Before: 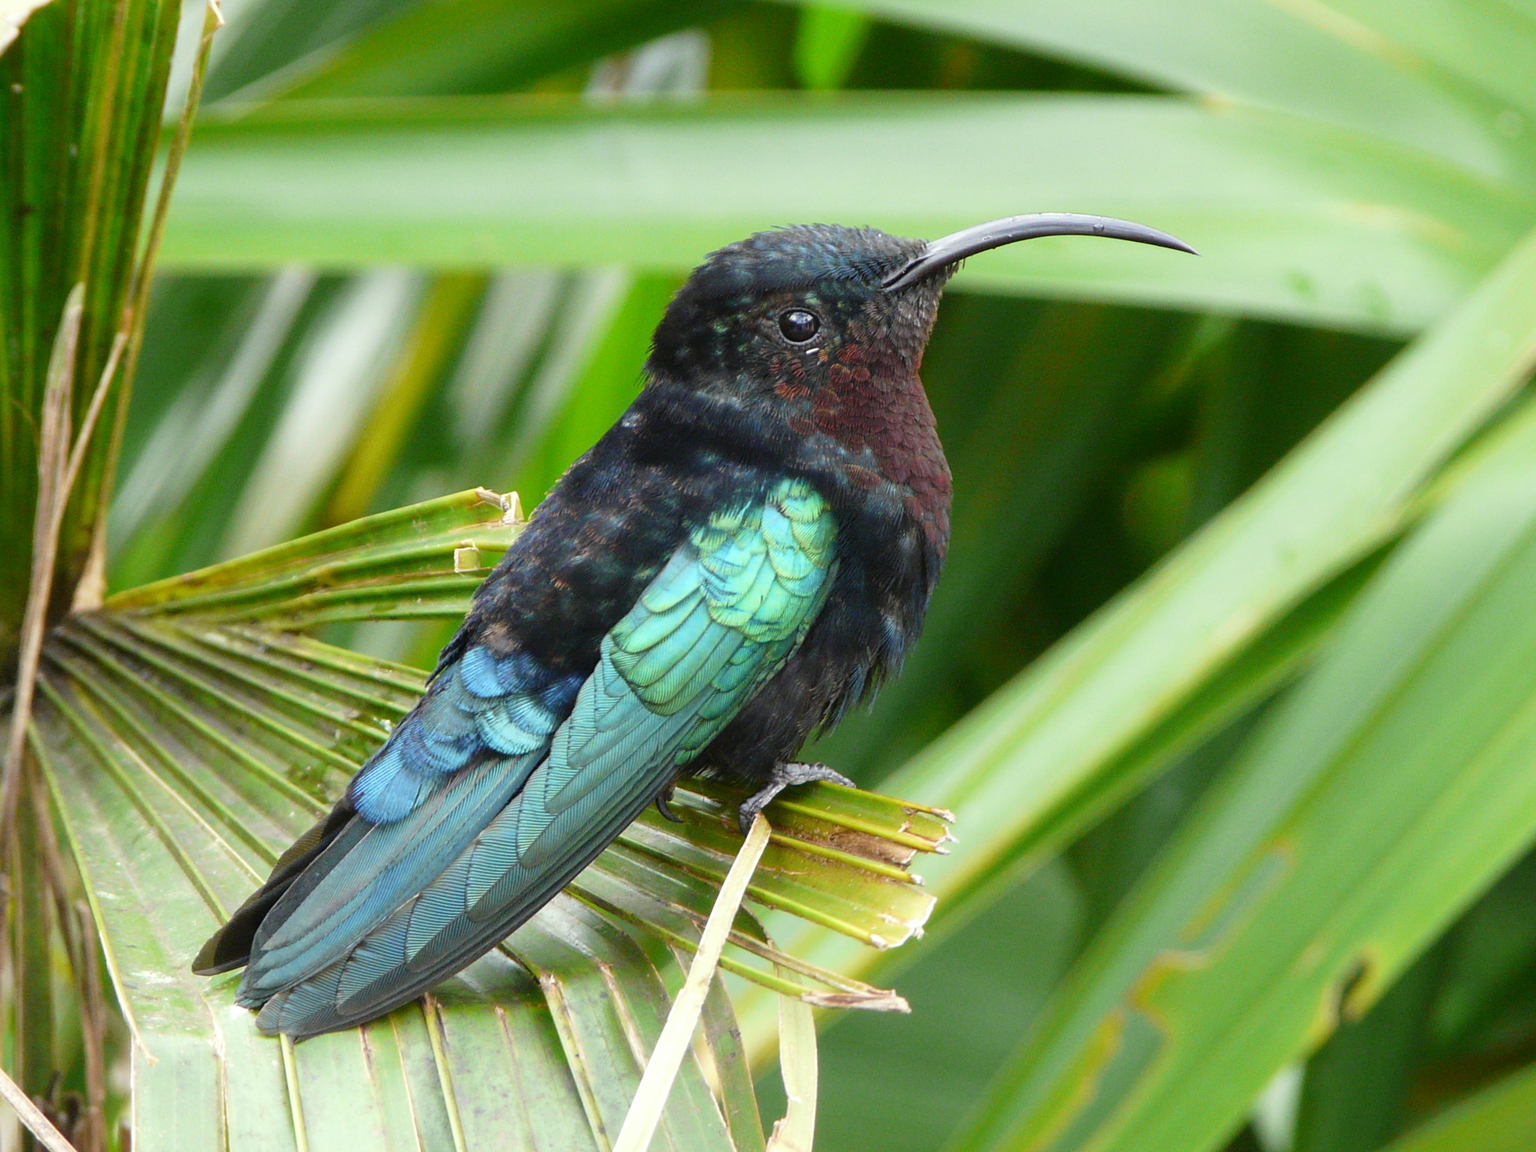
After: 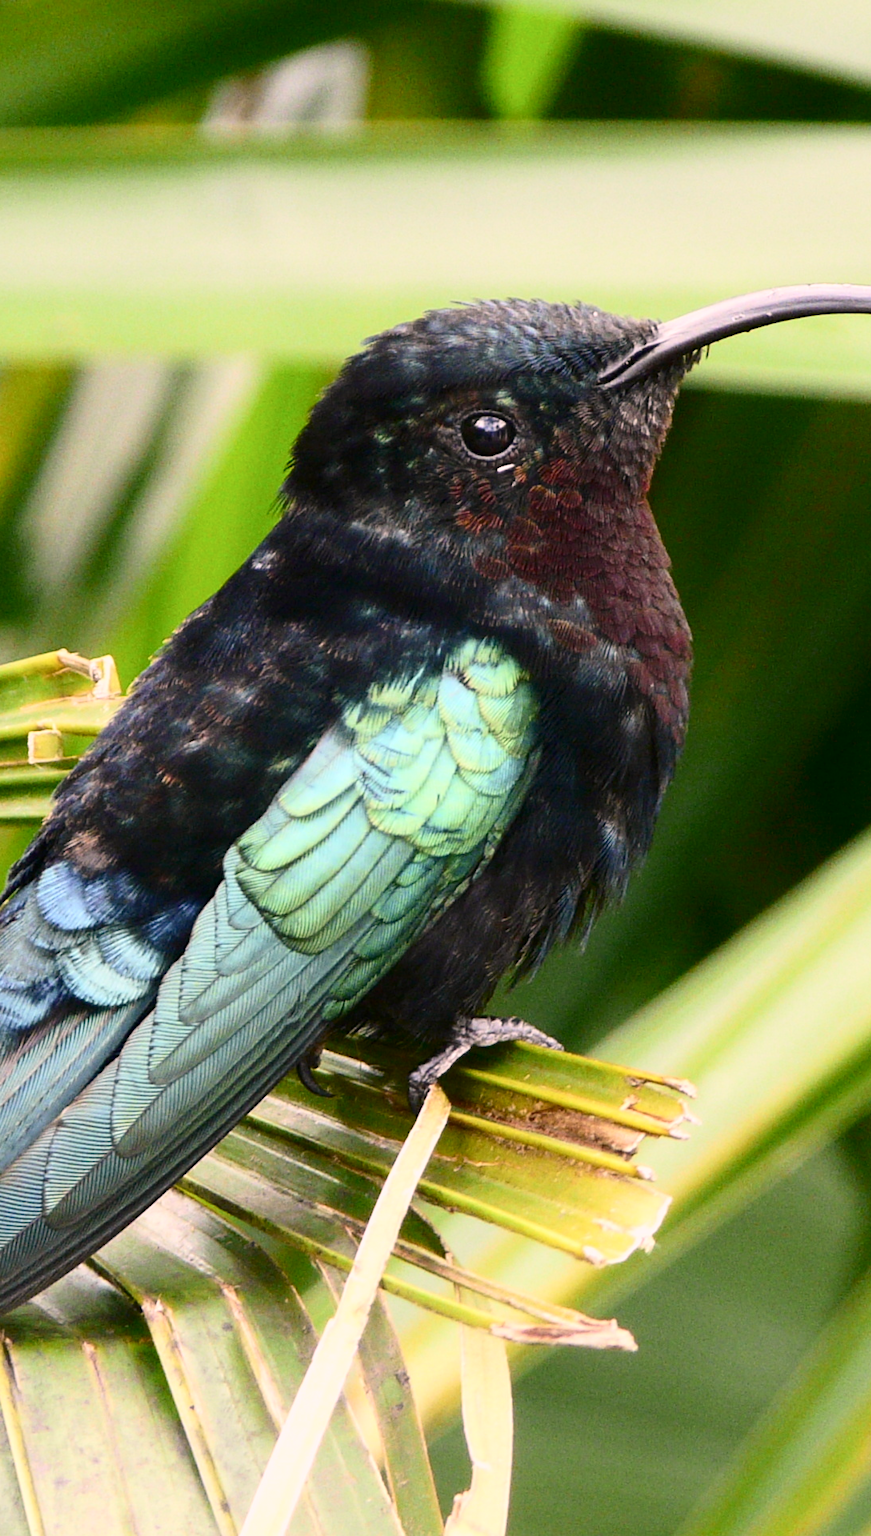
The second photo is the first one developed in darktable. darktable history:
color correction: highlights a* 12.96, highlights b* 5.48
crop: left 28.235%, right 29.225%
contrast brightness saturation: contrast 0.275
